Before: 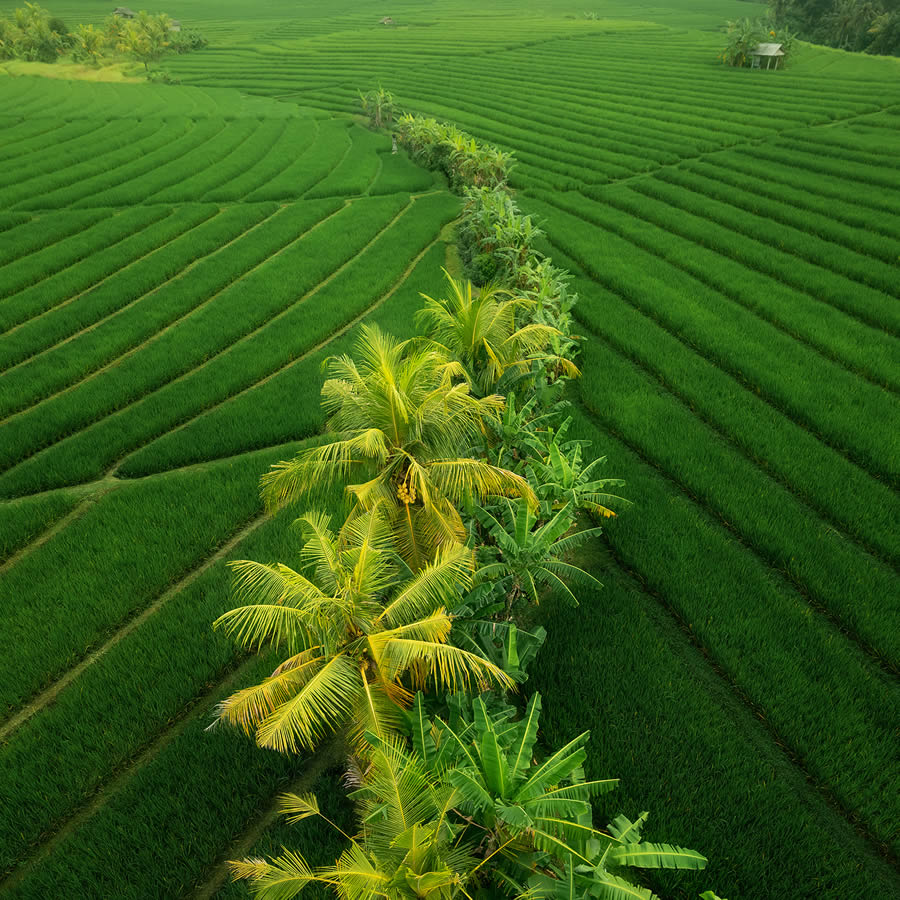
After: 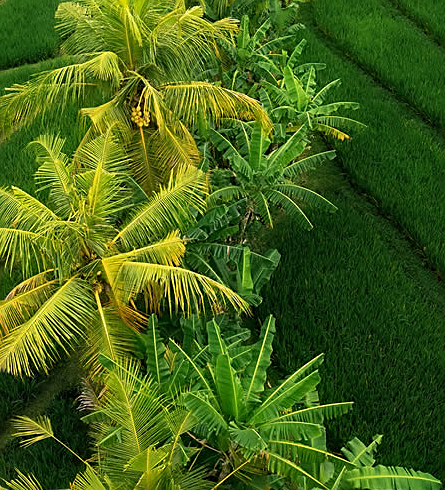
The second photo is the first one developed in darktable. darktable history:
sharpen: on, module defaults
crop: left 29.617%, top 41.979%, right 20.896%, bottom 3.515%
